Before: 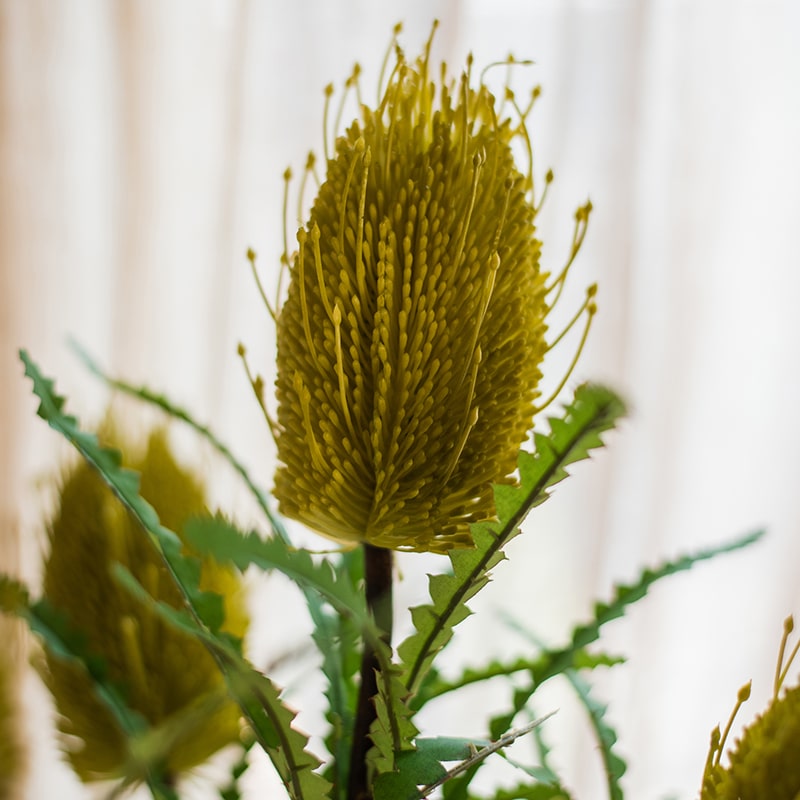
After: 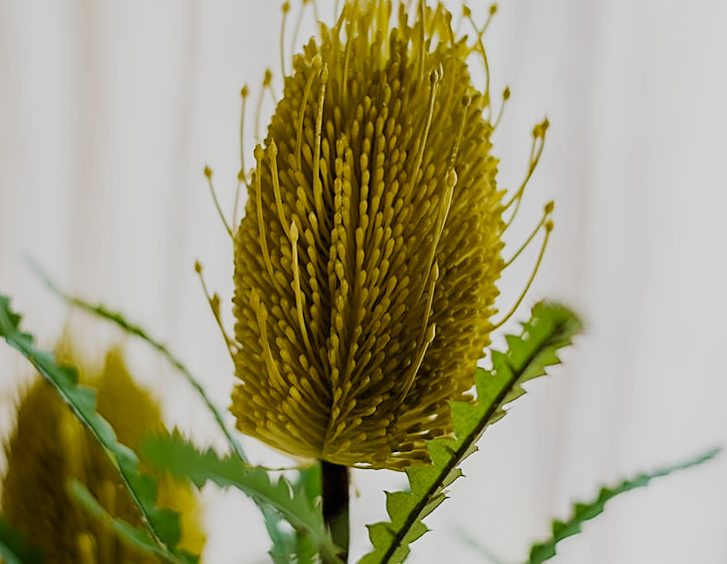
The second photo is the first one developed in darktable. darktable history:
sharpen: on, module defaults
crop: left 5.463%, top 10.468%, right 3.652%, bottom 18.919%
tone equalizer: on, module defaults
filmic rgb: black relative exposure -7.65 EV, white relative exposure 4.56 EV, threshold 3 EV, hardness 3.61, contrast 1.055, add noise in highlights 0.002, preserve chrominance no, color science v3 (2019), use custom middle-gray values true, contrast in highlights soft, enable highlight reconstruction true
